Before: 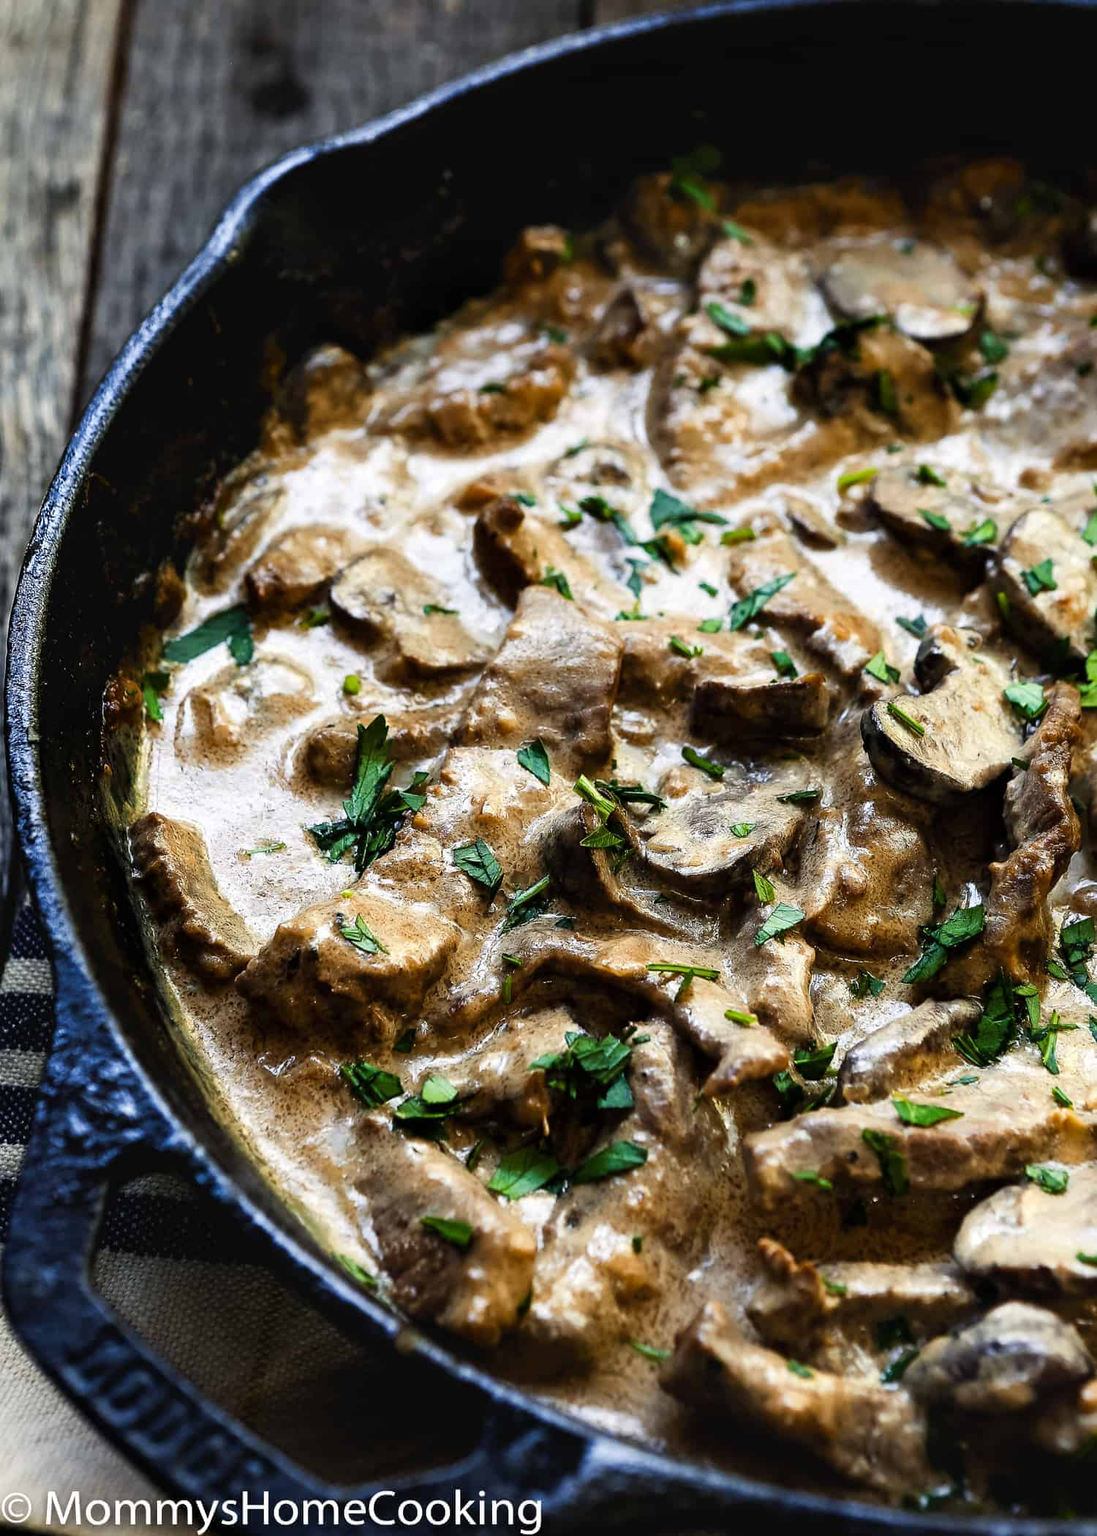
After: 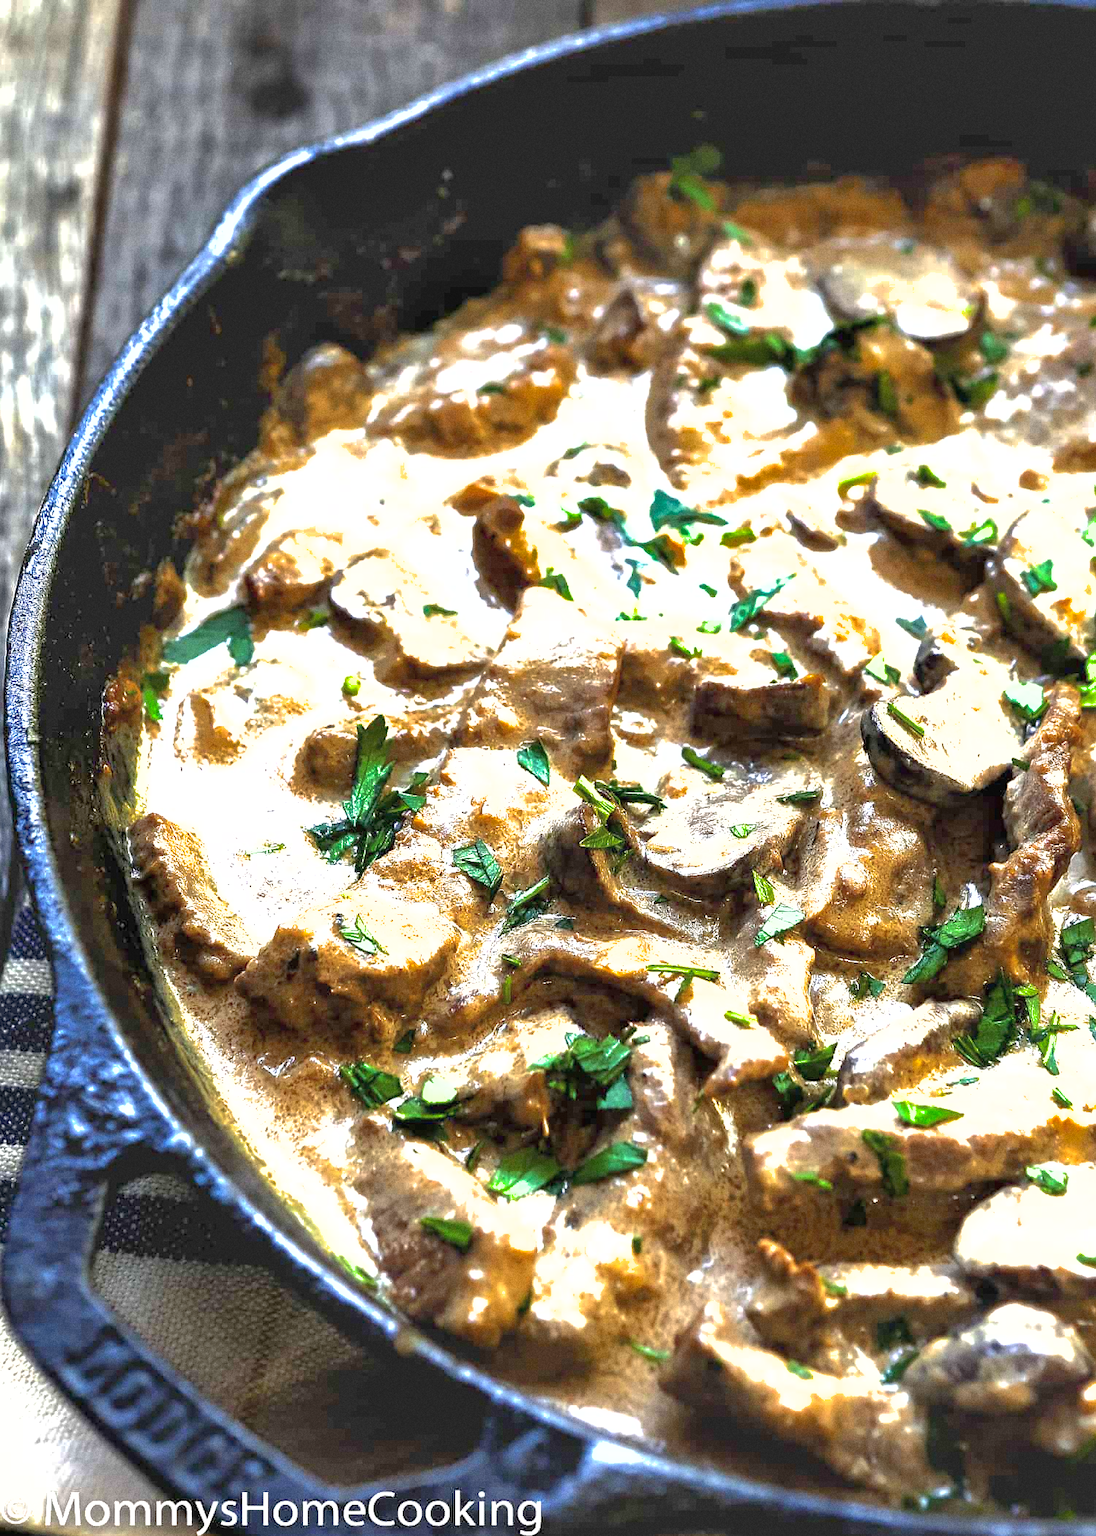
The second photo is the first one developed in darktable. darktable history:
exposure: black level correction 0, exposure 1.379 EV, compensate exposure bias true, compensate highlight preservation false
crop and rotate: left 0.126%
shadows and highlights: shadows 60, highlights -60
contrast brightness saturation: saturation -0.05
grain: strength 26%
